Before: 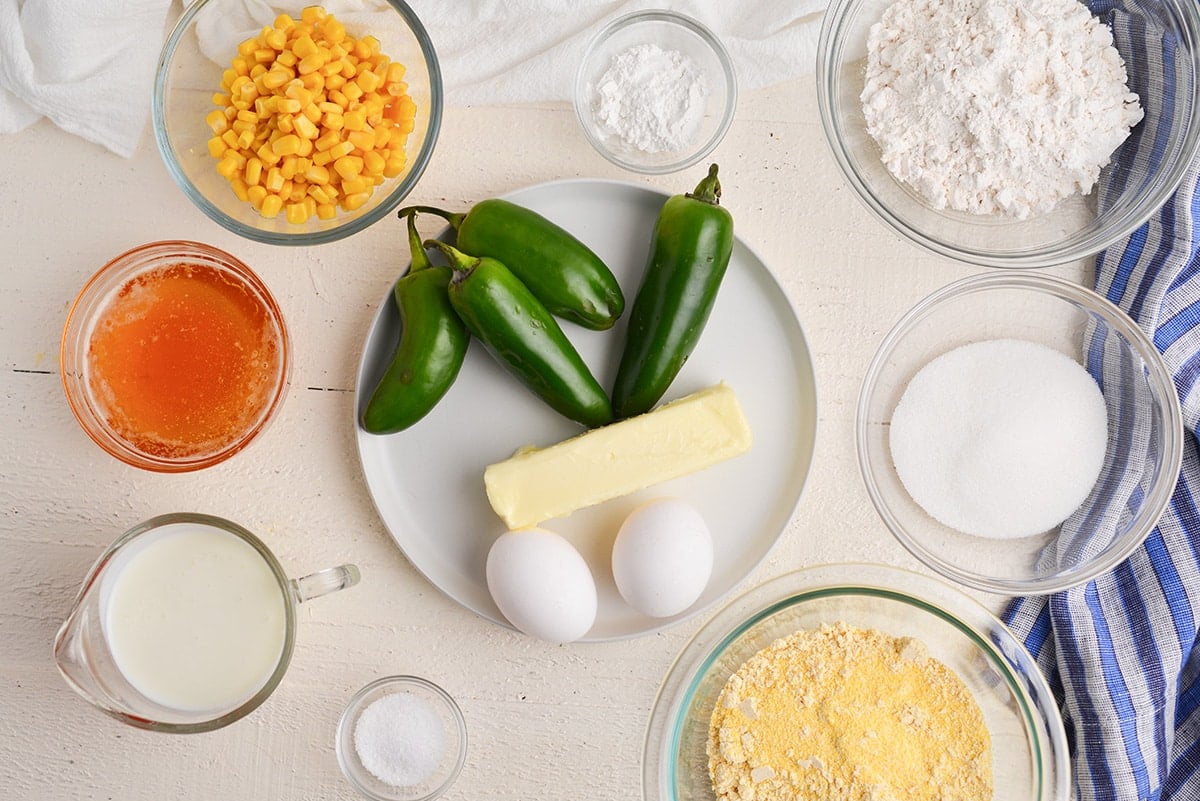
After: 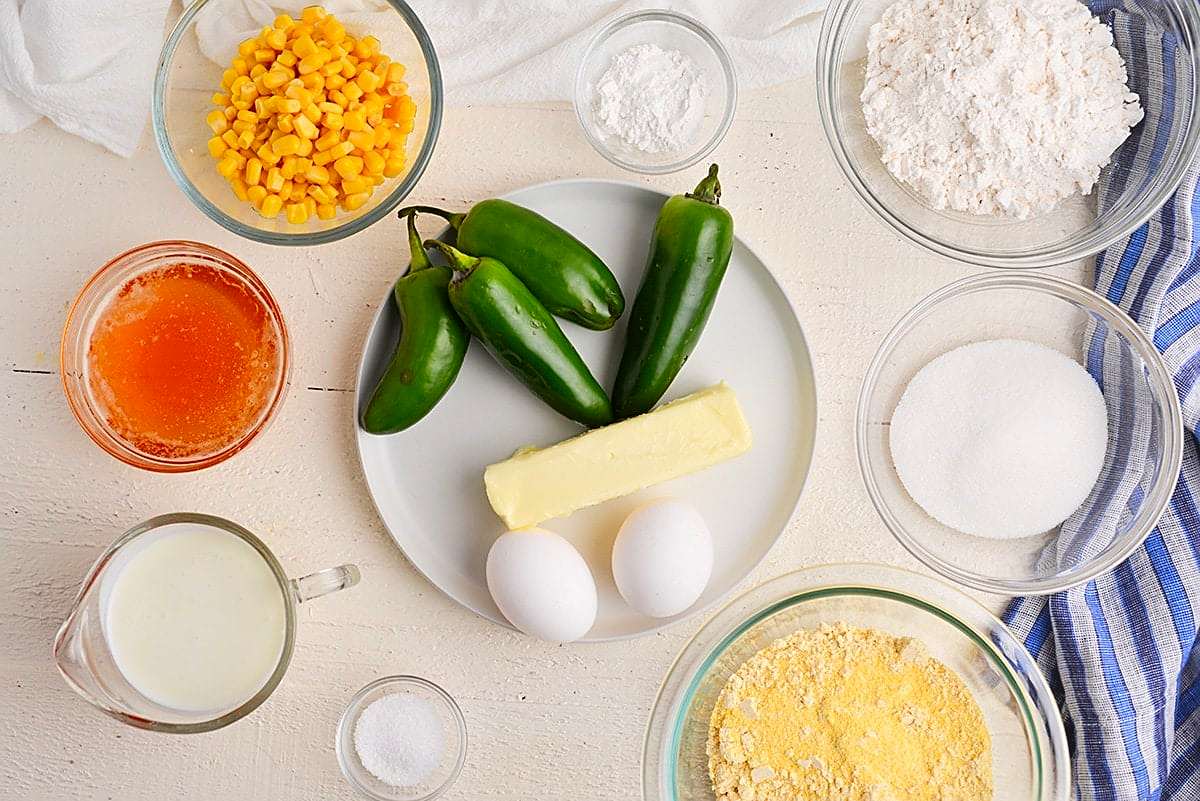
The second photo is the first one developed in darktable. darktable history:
bloom: size 9%, threshold 100%, strength 7%
sharpen: on, module defaults
contrast brightness saturation: contrast 0.04, saturation 0.16
rgb curve: curves: ch0 [(0, 0) (0.136, 0.078) (0.262, 0.245) (0.414, 0.42) (1, 1)], compensate middle gray true, preserve colors basic power
